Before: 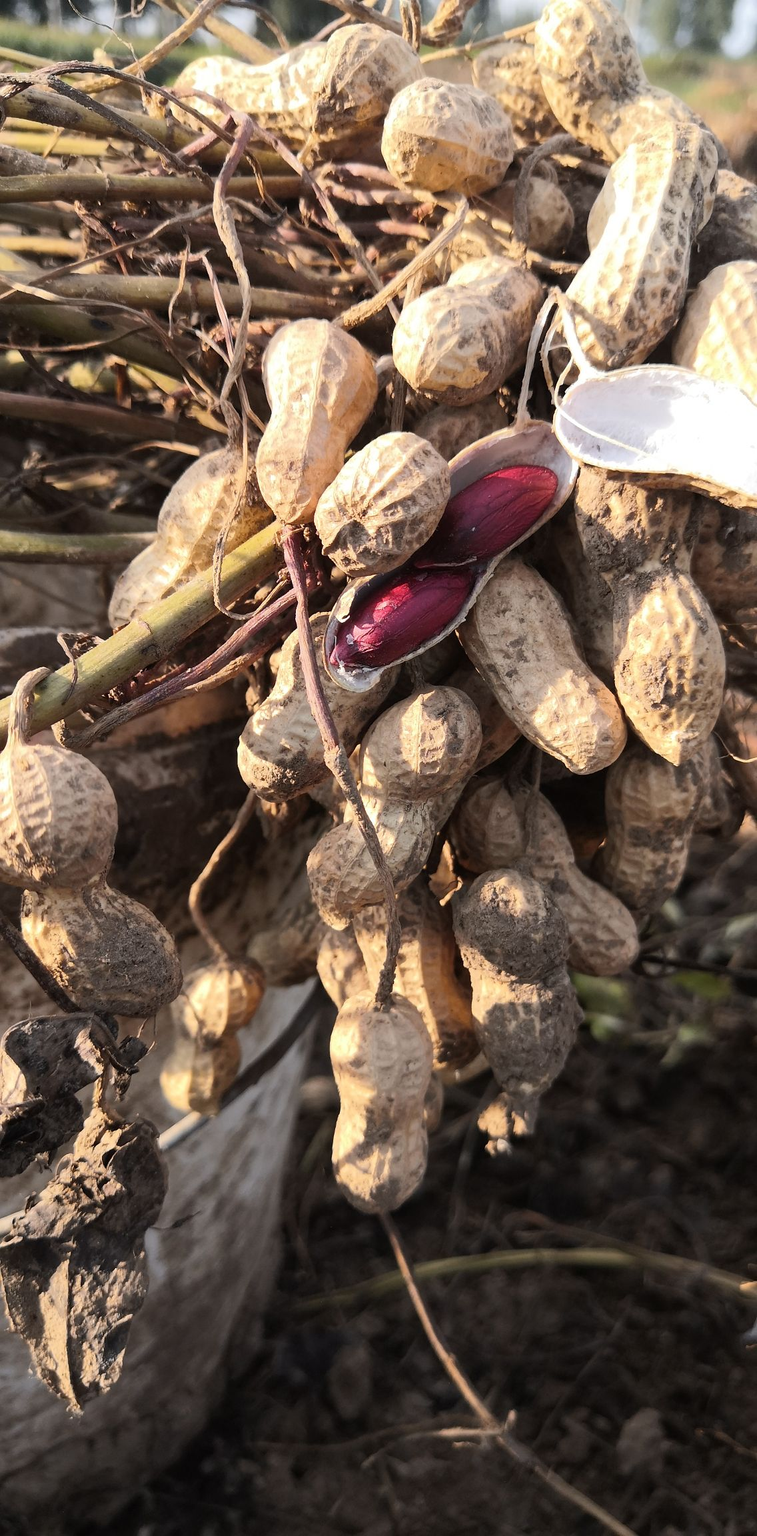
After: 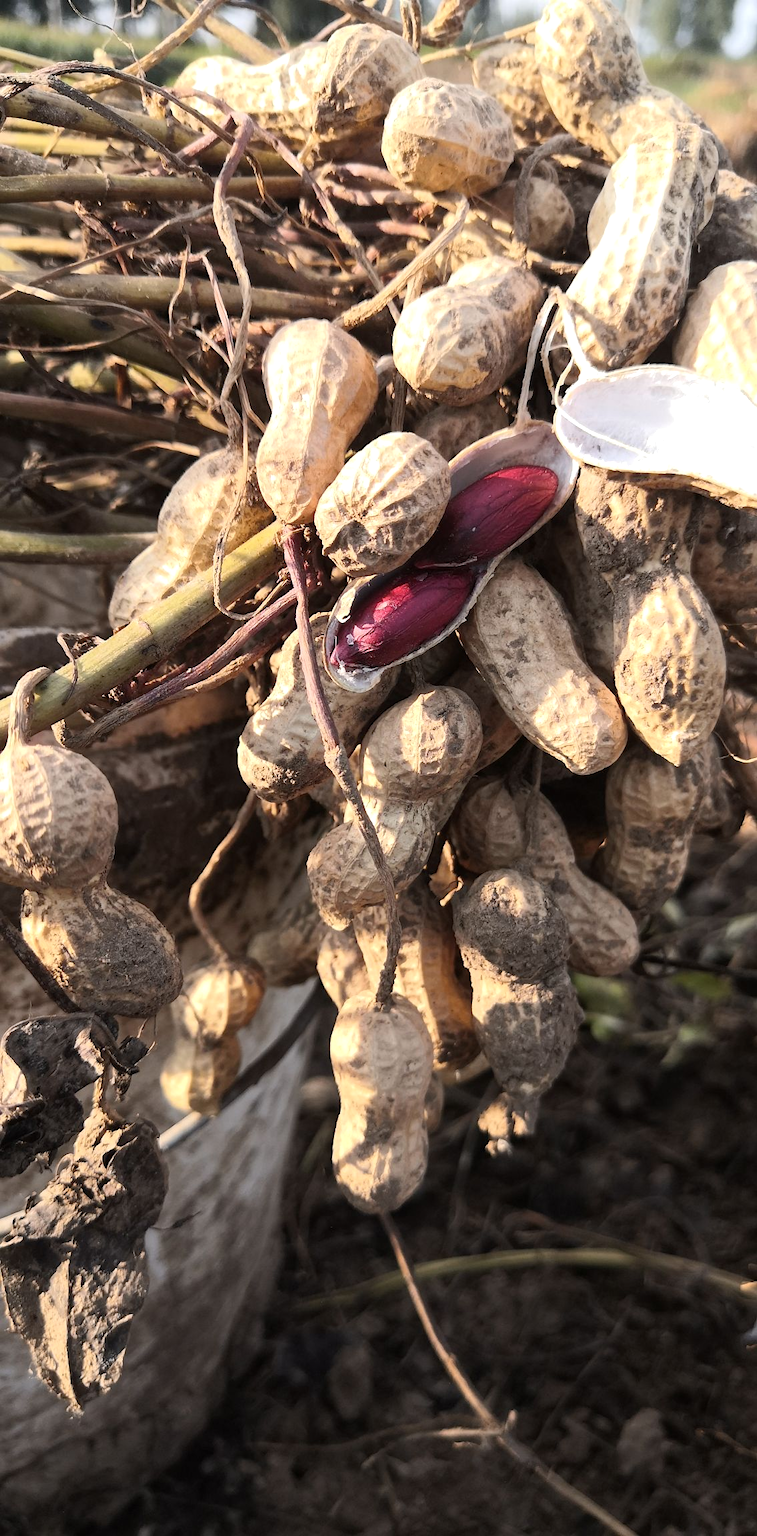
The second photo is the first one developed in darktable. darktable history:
local contrast: mode bilateral grid, contrast 9, coarseness 25, detail 112%, midtone range 0.2
shadows and highlights: shadows -12.91, white point adjustment 4.11, highlights 28.07, highlights color adjustment 52.8%
